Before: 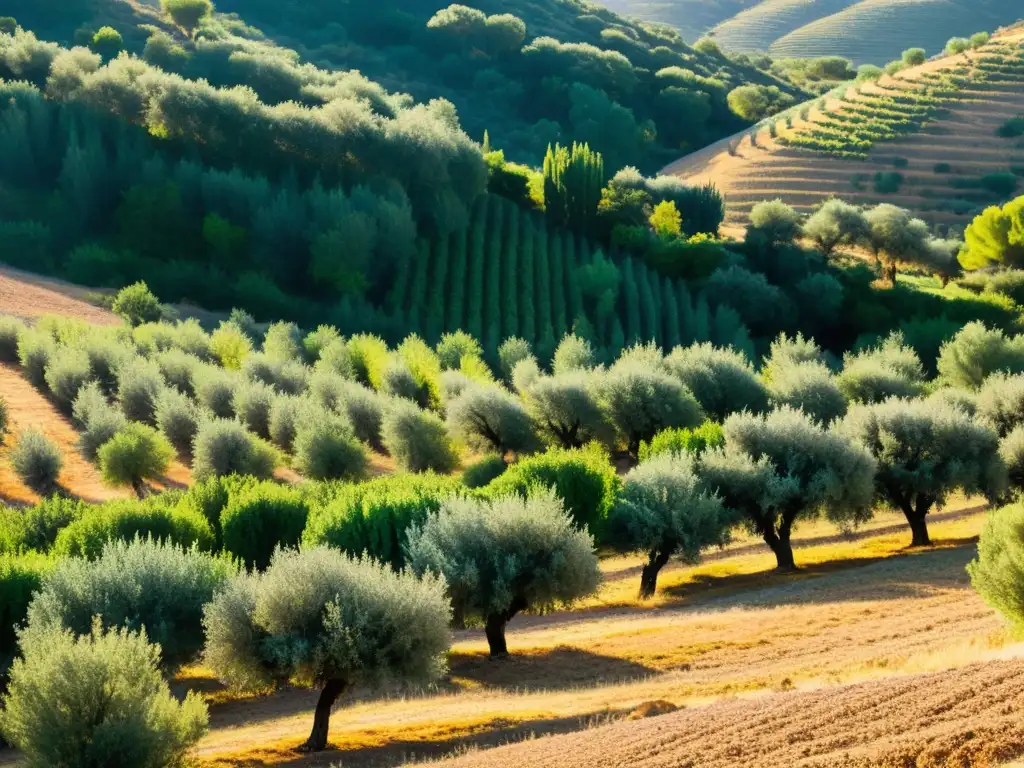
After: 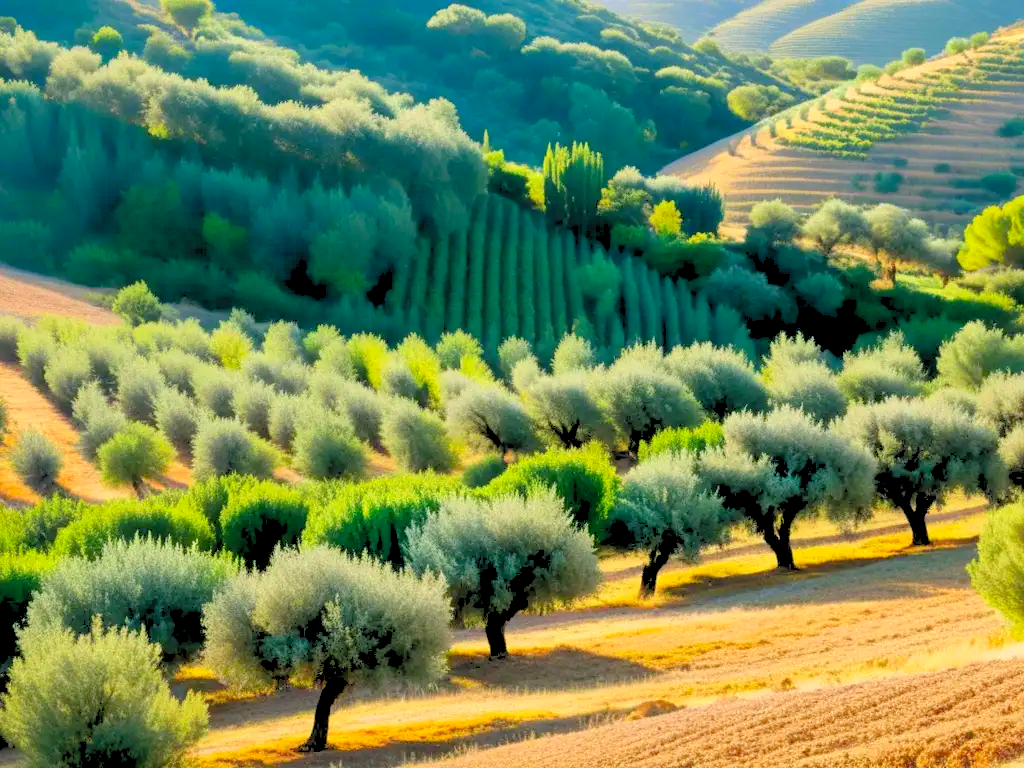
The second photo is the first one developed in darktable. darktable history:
levels: black 0.108%, levels [0.072, 0.414, 0.976]
shadows and highlights: on, module defaults
